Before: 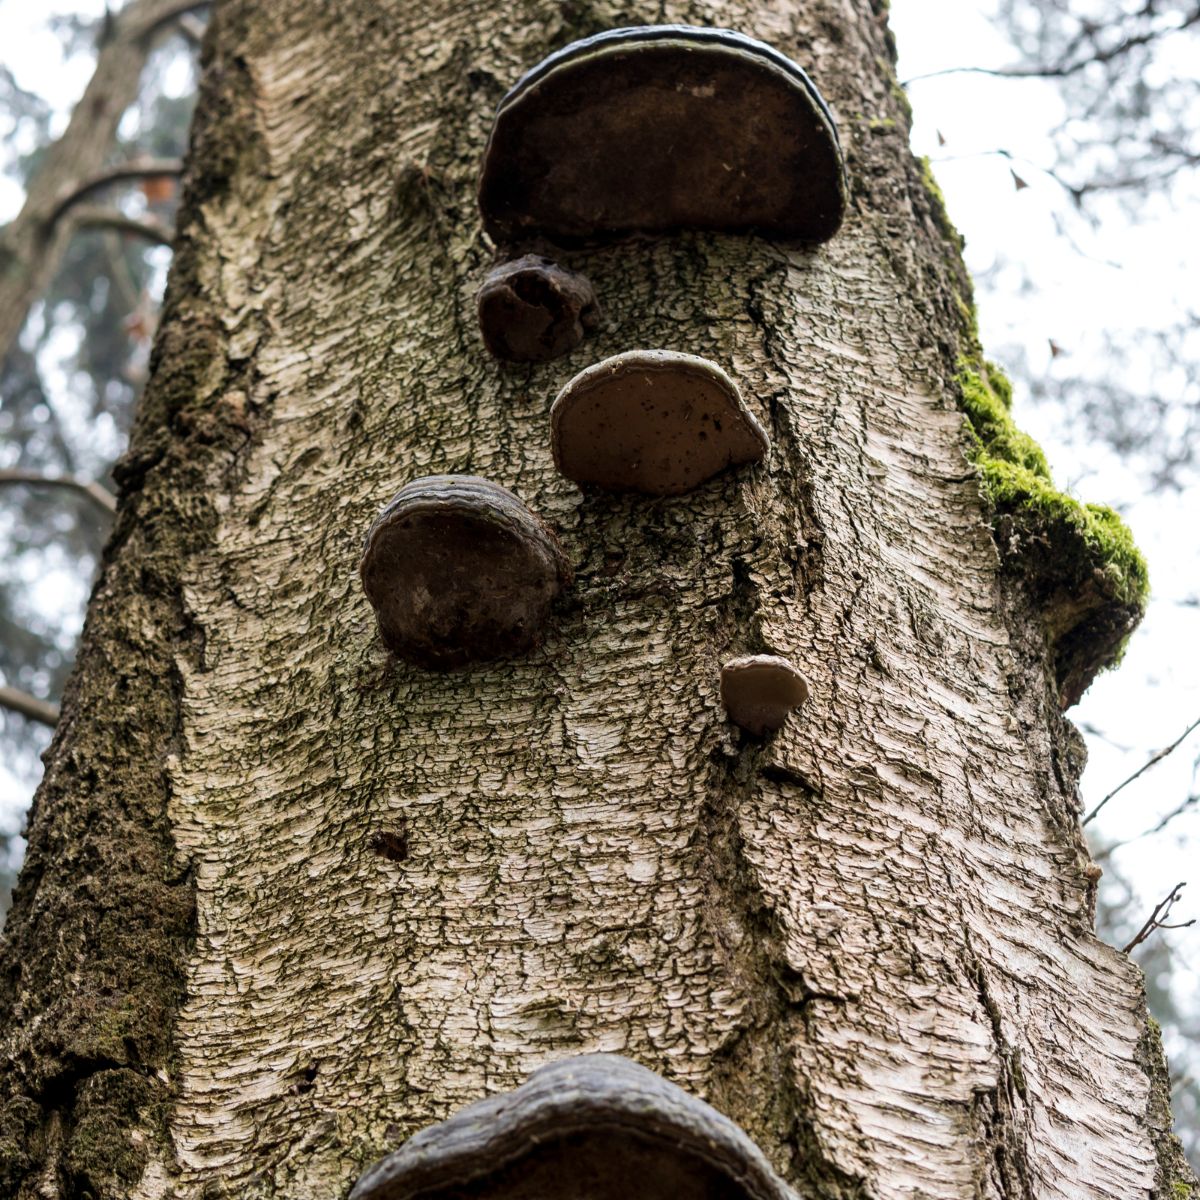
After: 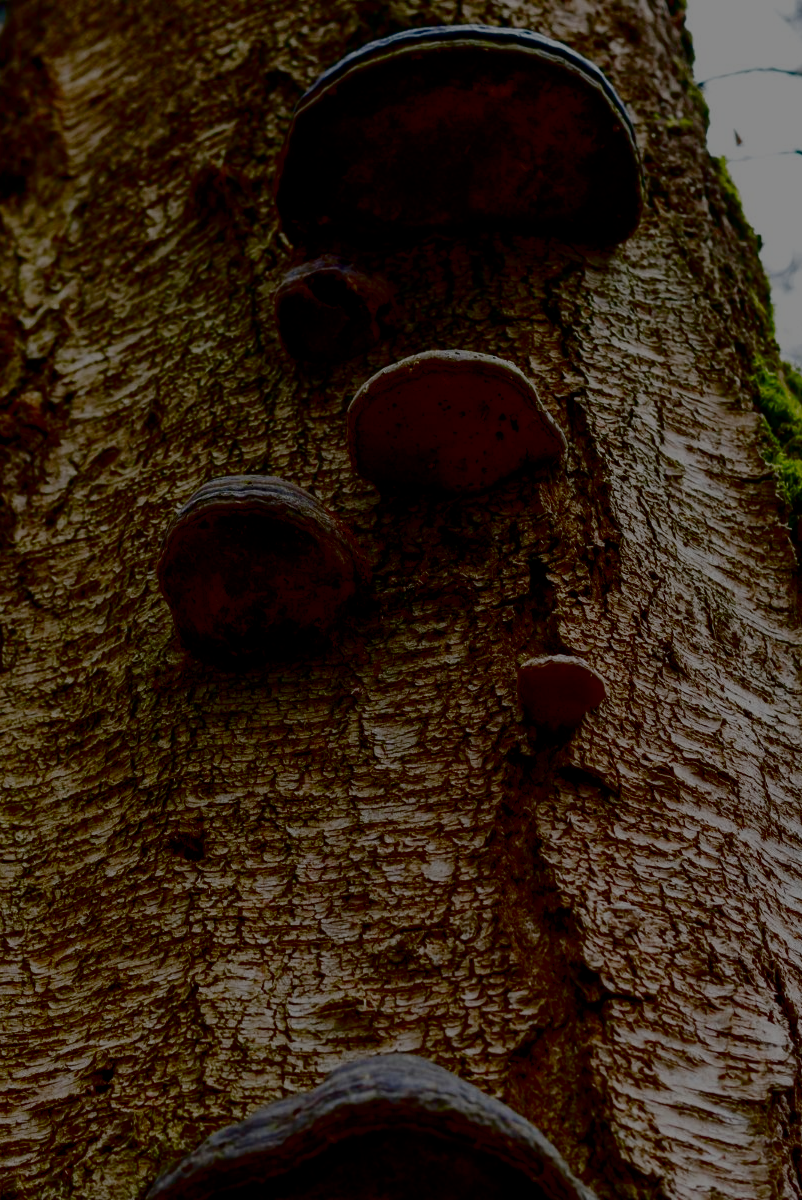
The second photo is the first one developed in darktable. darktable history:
filmic rgb: black relative exposure -7.65 EV, white relative exposure 4.56 EV, hardness 3.61, preserve chrominance no, color science v5 (2021), contrast in shadows safe, contrast in highlights safe
crop: left 16.933%, right 16.194%
contrast brightness saturation: brightness -0.983, saturation 0.991
